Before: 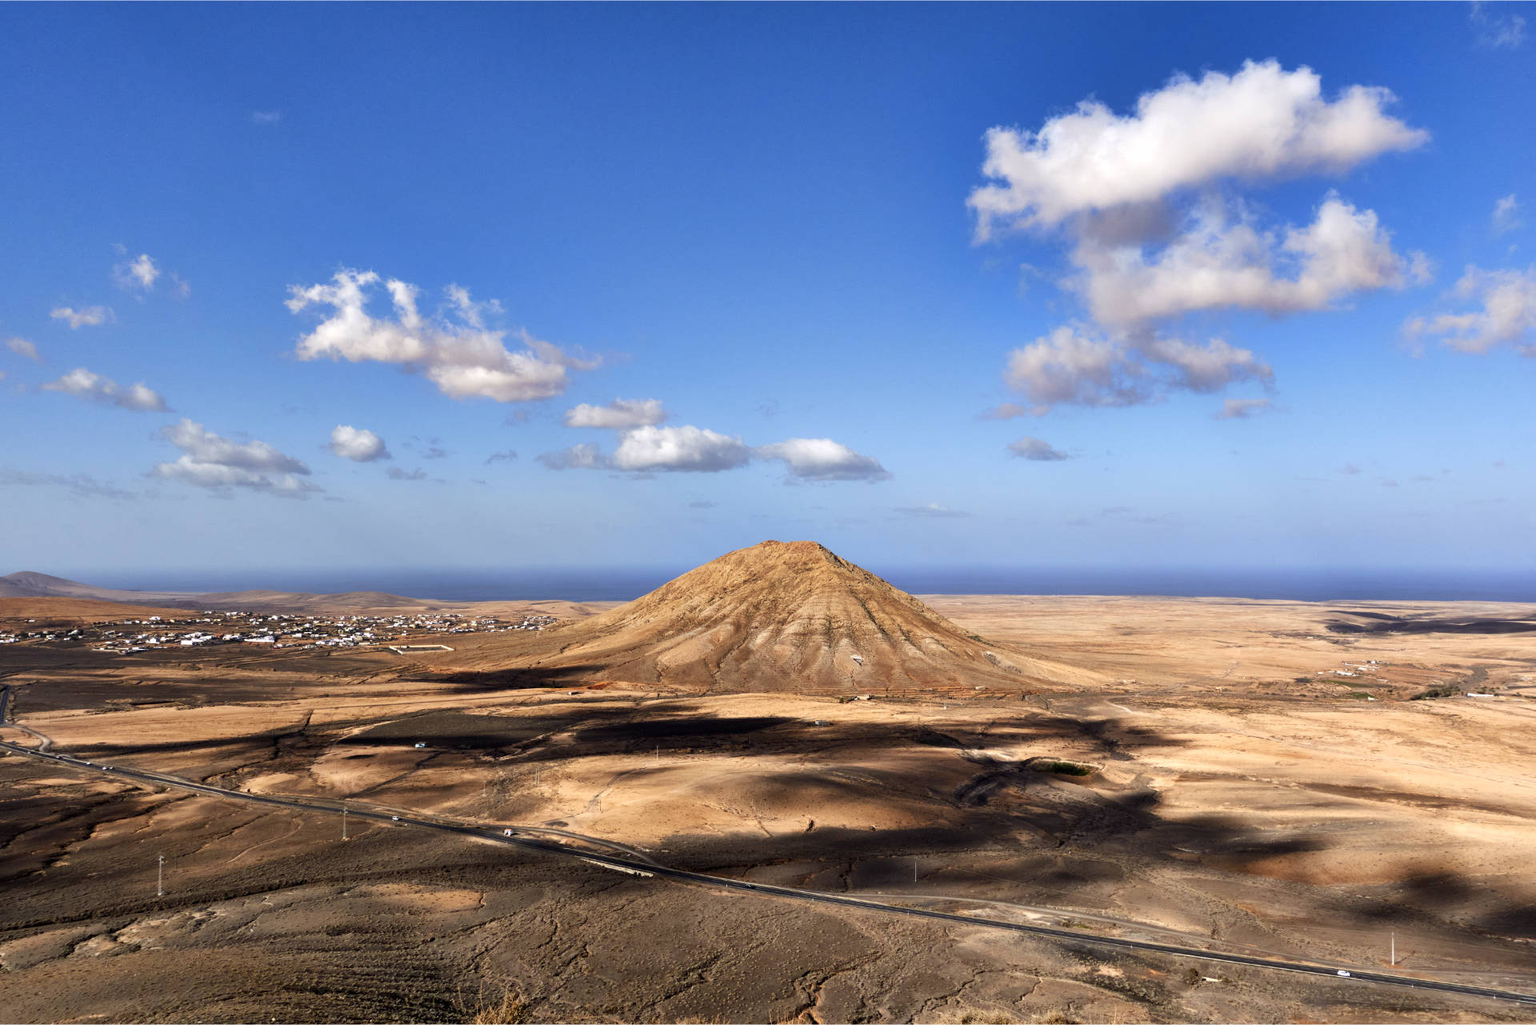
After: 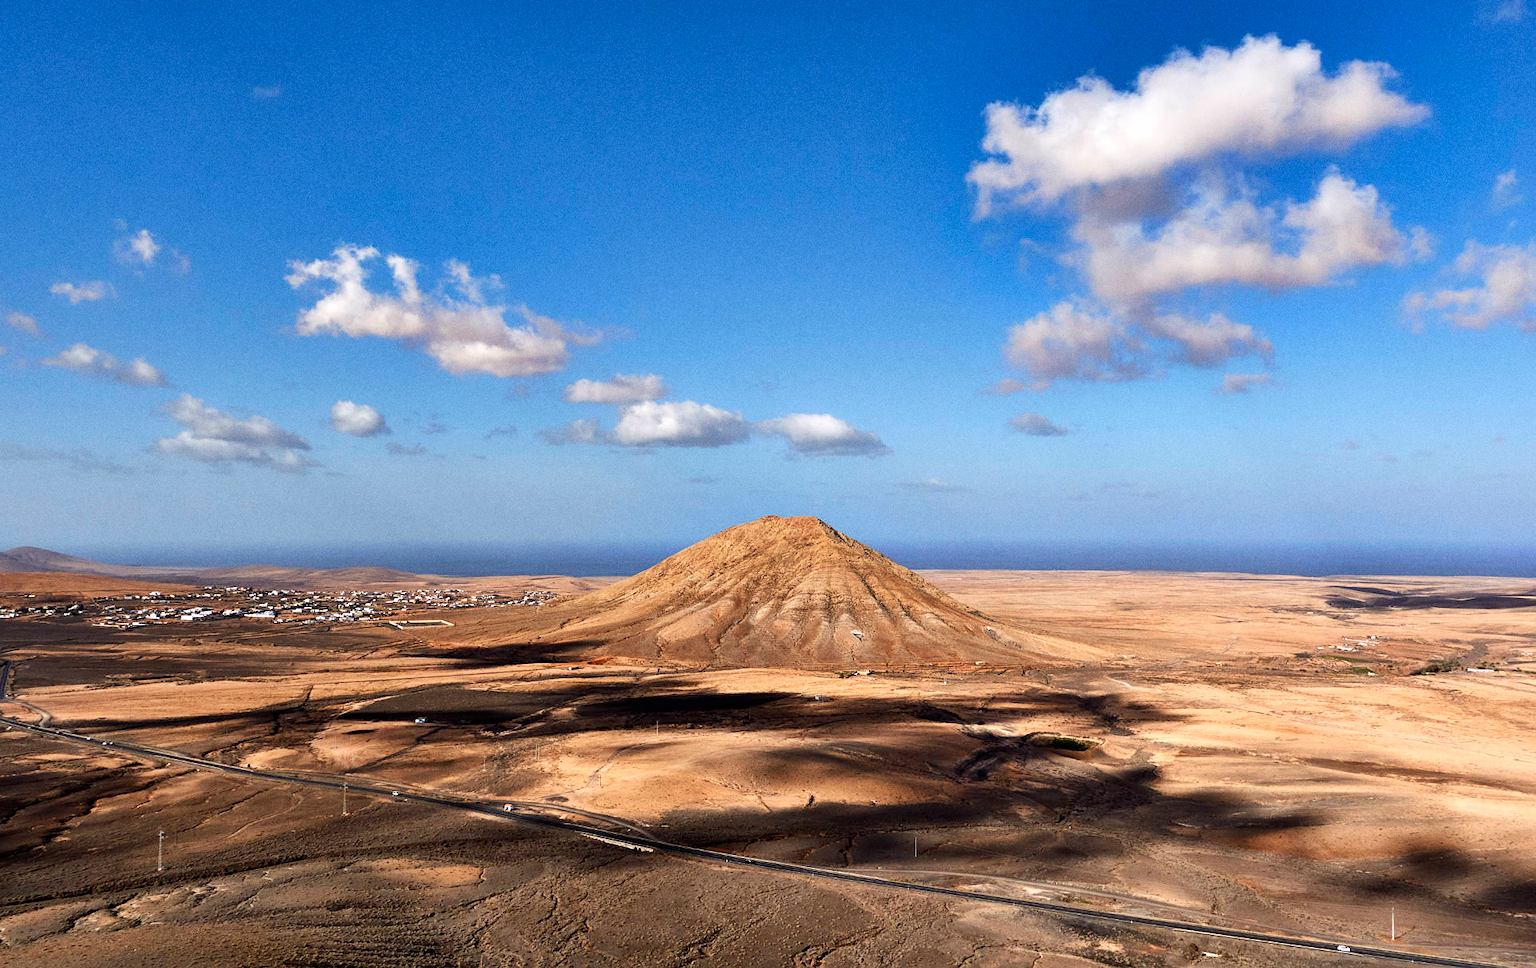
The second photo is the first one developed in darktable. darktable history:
sharpen: radius 1
crop and rotate: top 2.479%, bottom 3.018%
grain: coarseness 0.09 ISO
